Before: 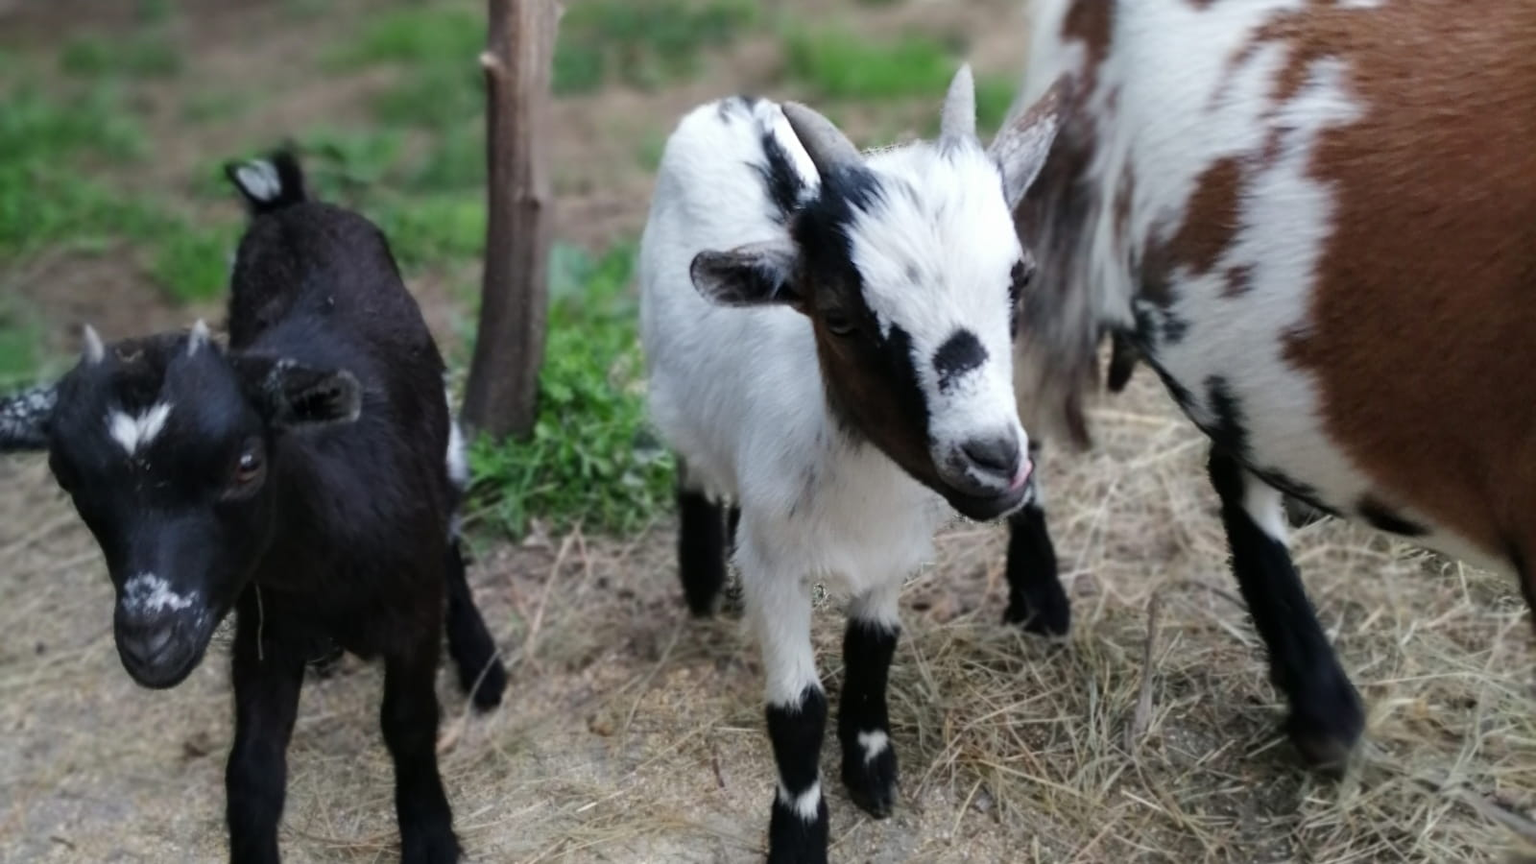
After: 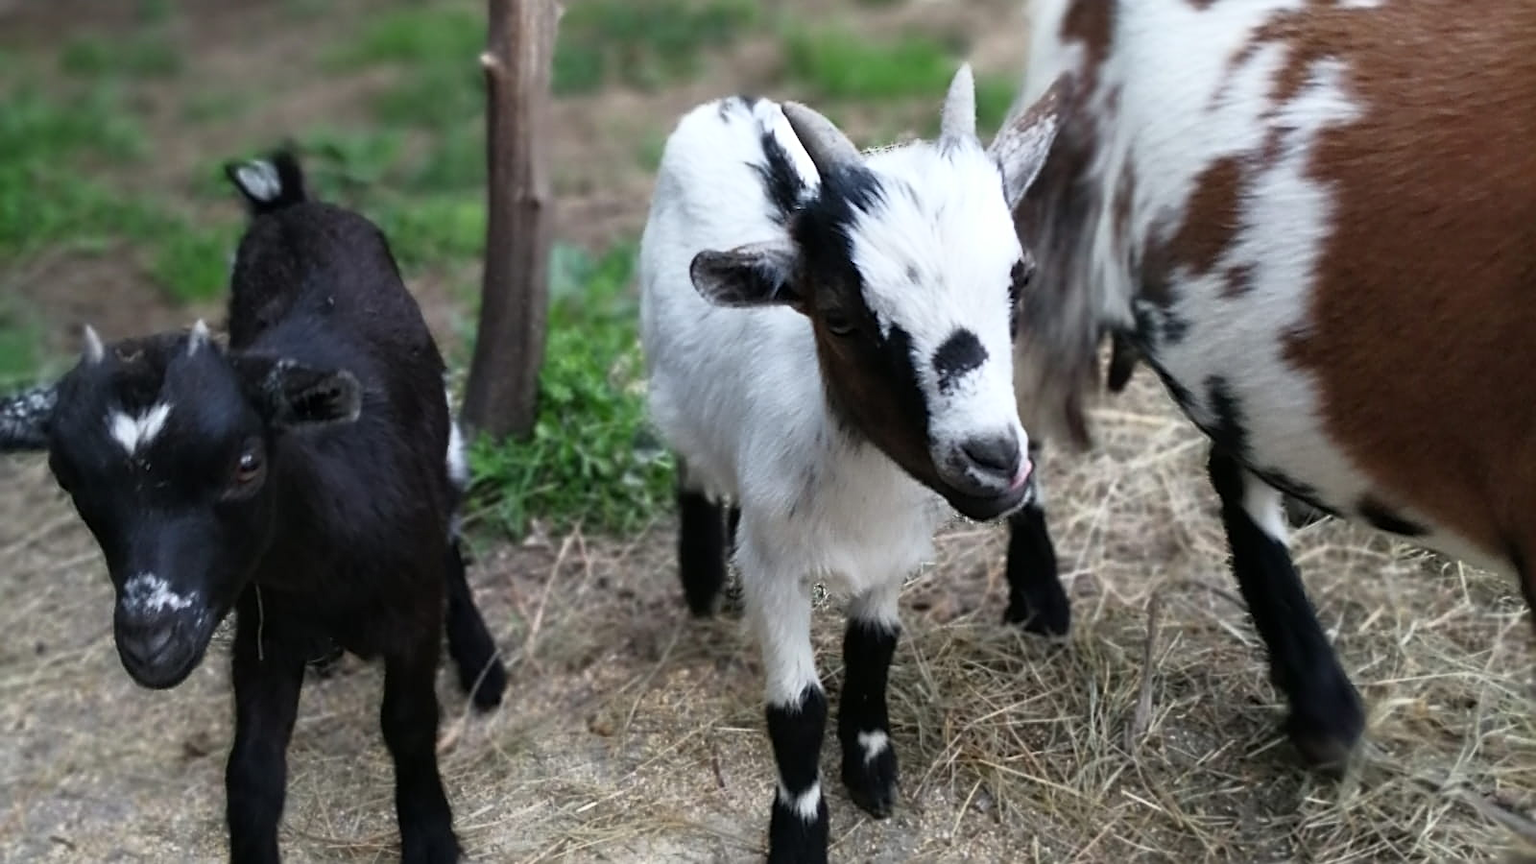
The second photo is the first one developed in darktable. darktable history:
sharpen: on, module defaults
base curve: curves: ch0 [(0, 0) (0.257, 0.25) (0.482, 0.586) (0.757, 0.871) (1, 1)]
